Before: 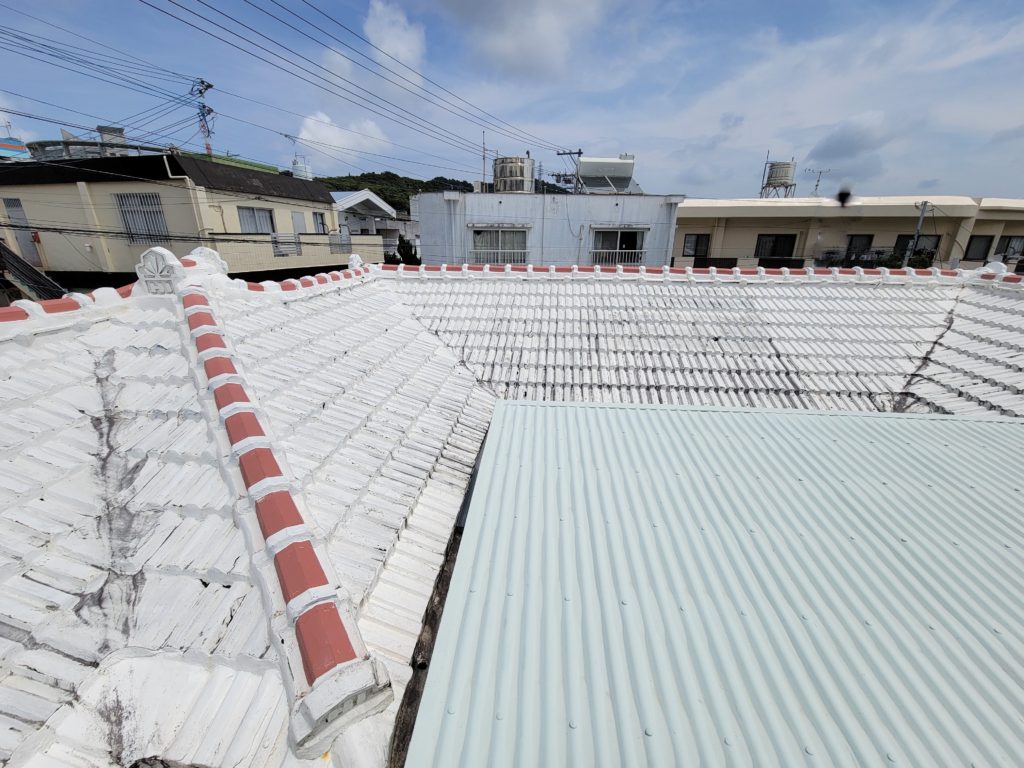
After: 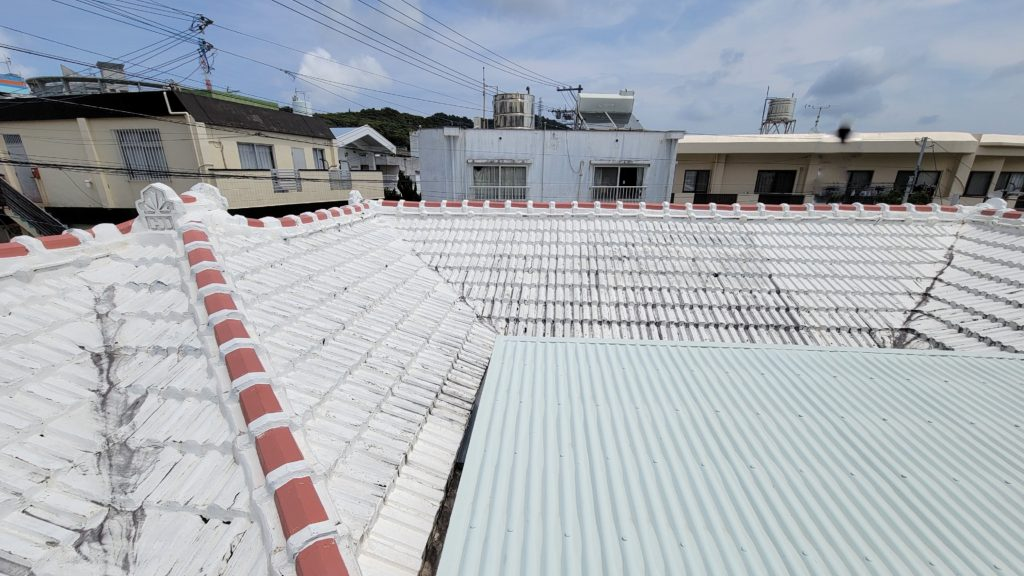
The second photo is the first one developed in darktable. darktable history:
crop and rotate: top 8.363%, bottom 16.637%
